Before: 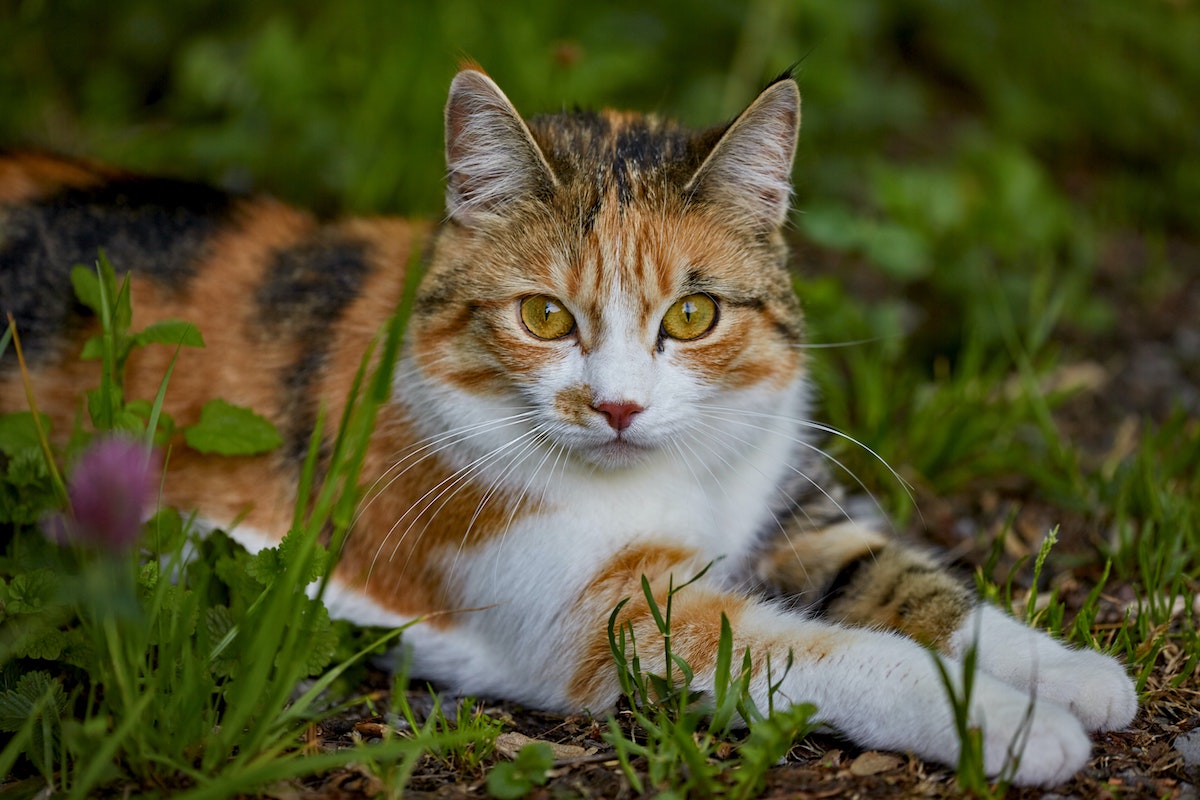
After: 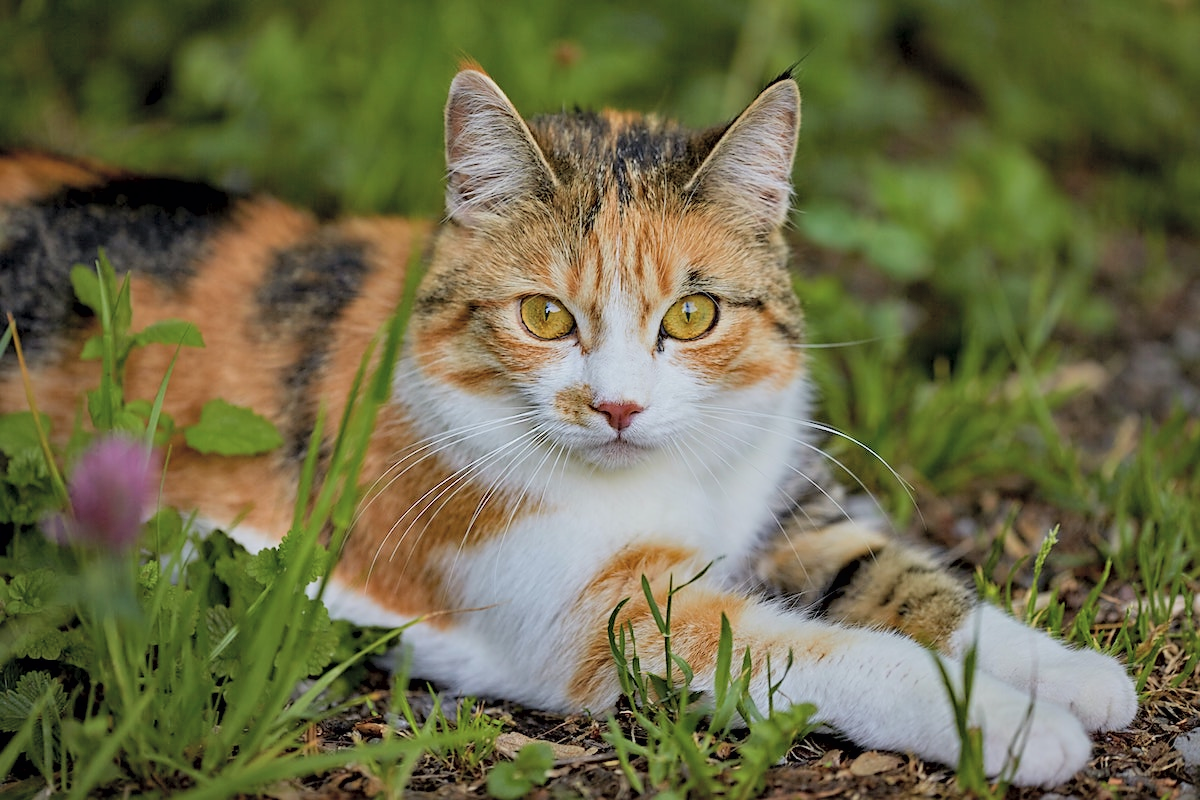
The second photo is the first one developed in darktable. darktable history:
sharpen: radius 1.864, amount 0.398, threshold 1.271
global tonemap: drago (0.7, 100)
contrast equalizer: octaves 7, y [[0.6 ×6], [0.55 ×6], [0 ×6], [0 ×6], [0 ×6]], mix 0.15
